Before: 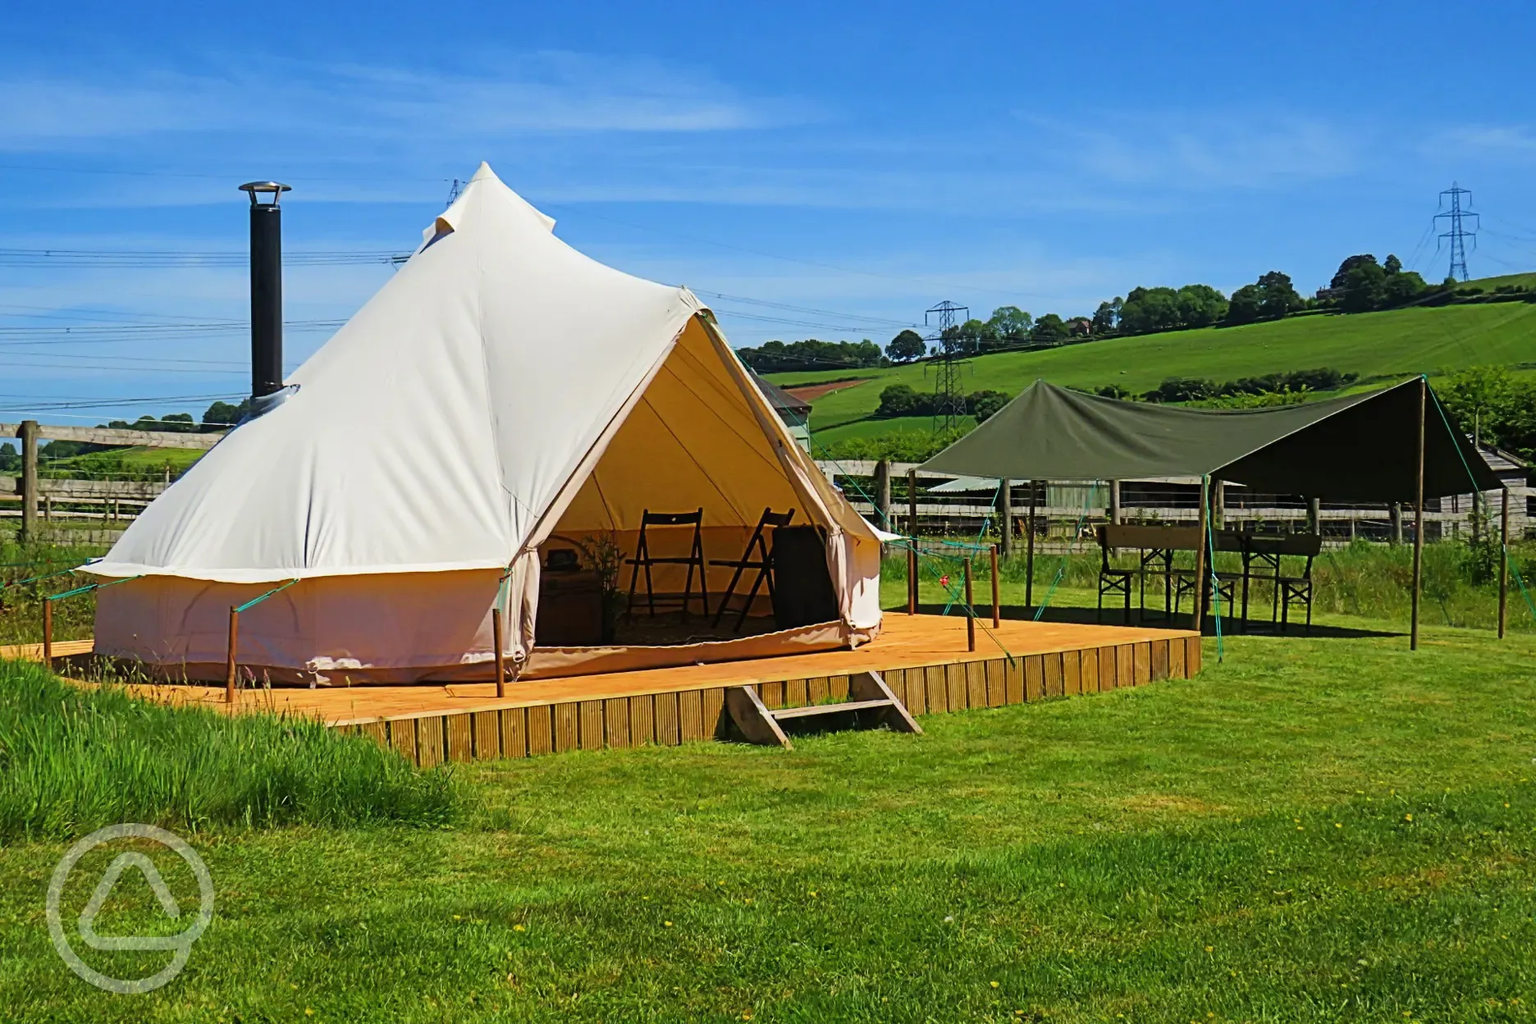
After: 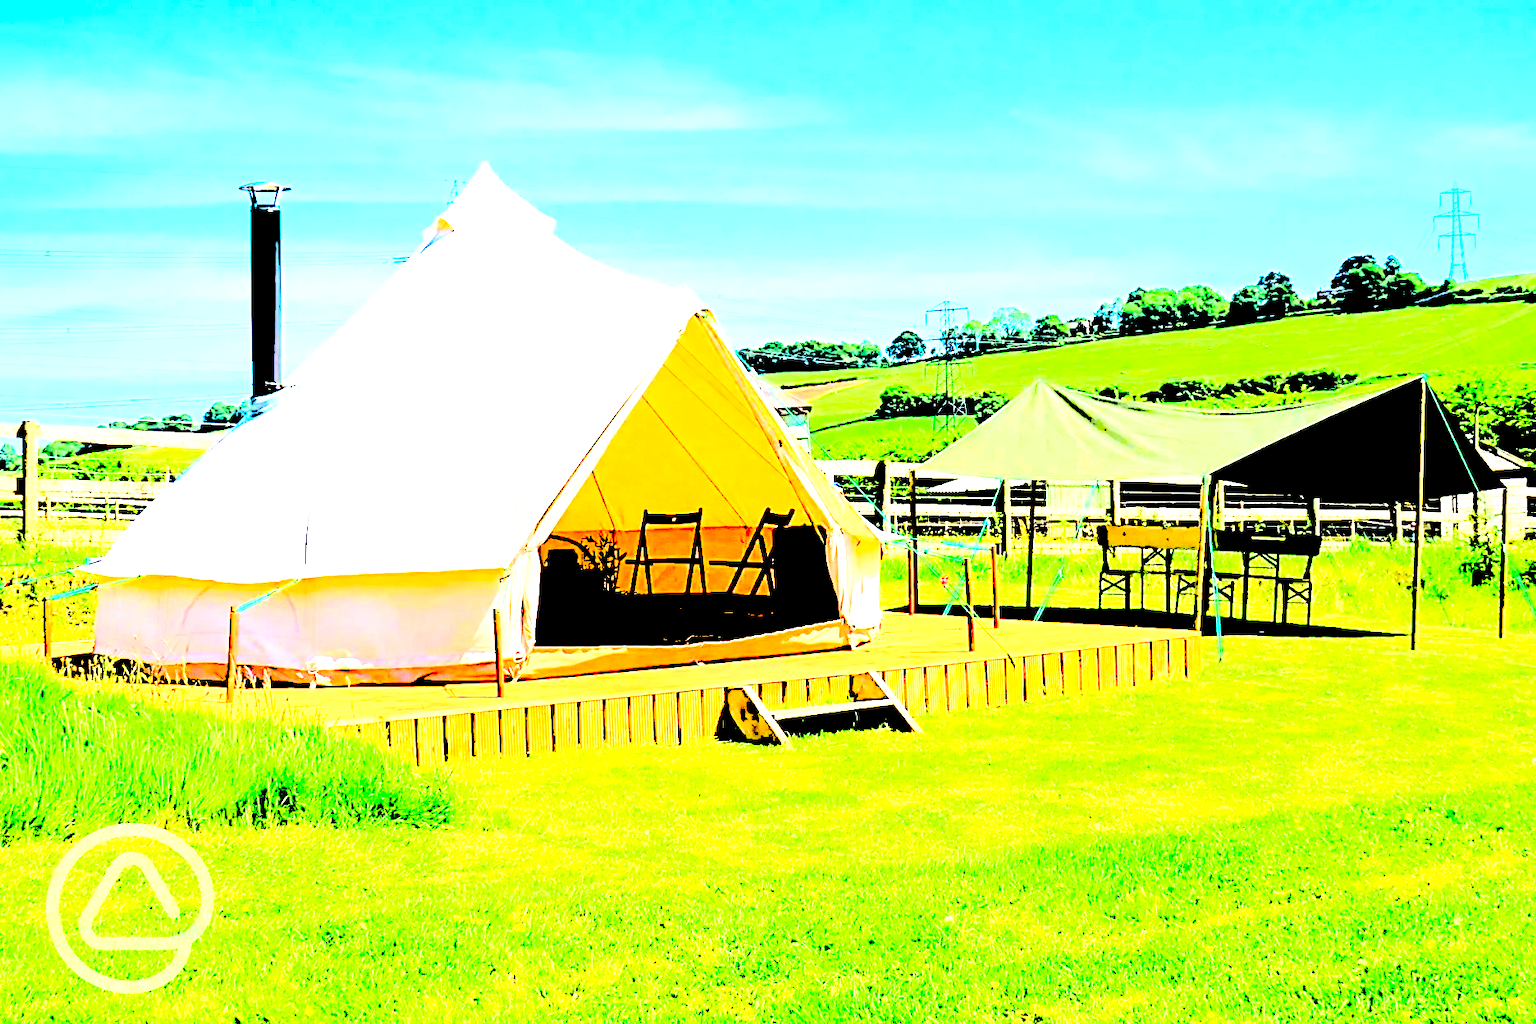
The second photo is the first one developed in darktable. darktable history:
exposure: black level correction 0.012, exposure 0.691 EV, compensate exposure bias true, compensate highlight preservation false
base curve: curves: ch0 [(0, 0) (0.158, 0.273) (0.879, 0.895) (1, 1)]
levels: white 90.73%, levels [0.246, 0.256, 0.506]
